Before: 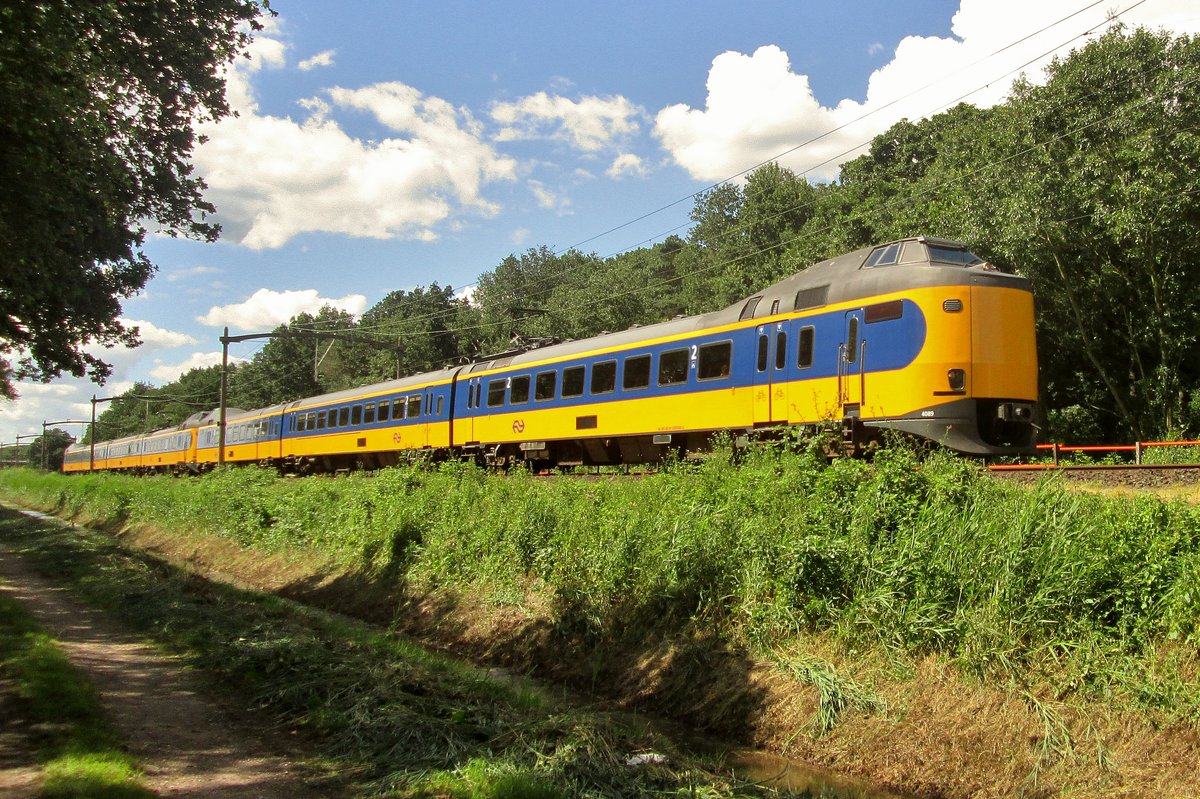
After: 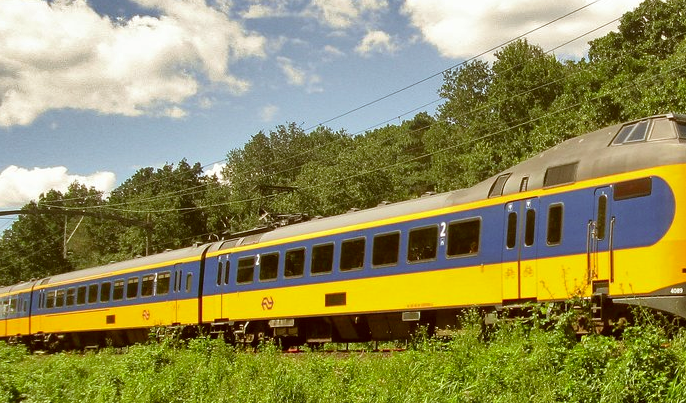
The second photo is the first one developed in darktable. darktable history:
crop: left 20.932%, top 15.471%, right 21.848%, bottom 34.081%
shadows and highlights: low approximation 0.01, soften with gaussian
color correction: highlights a* -0.482, highlights b* 0.161, shadows a* 4.66, shadows b* 20.72
